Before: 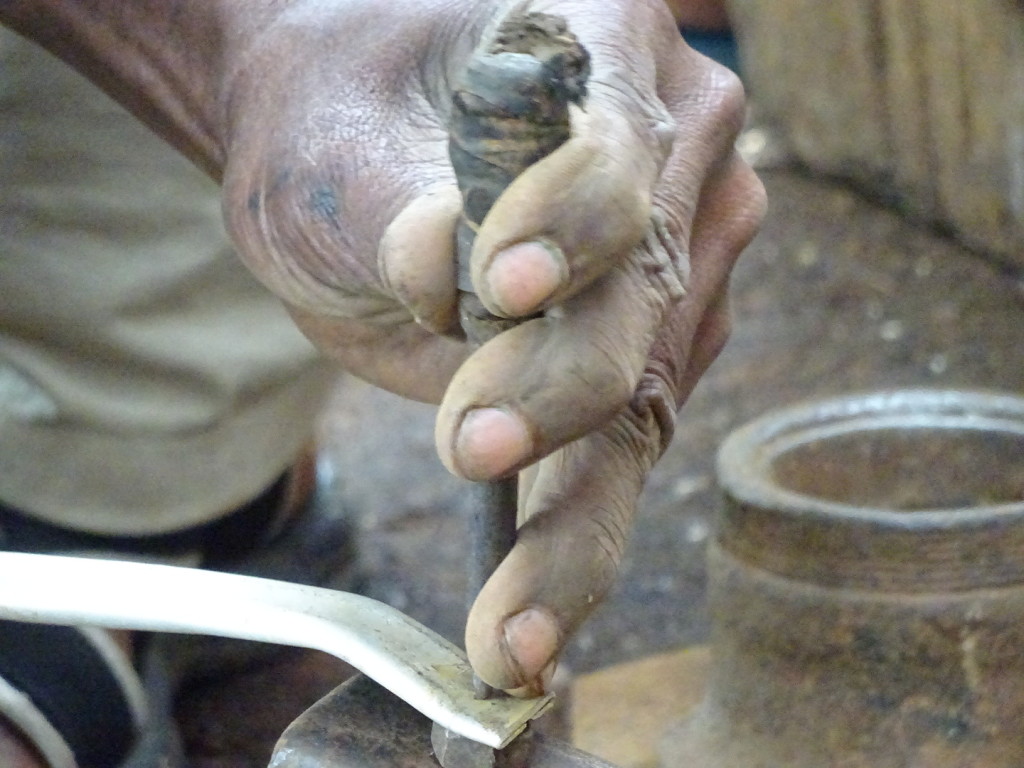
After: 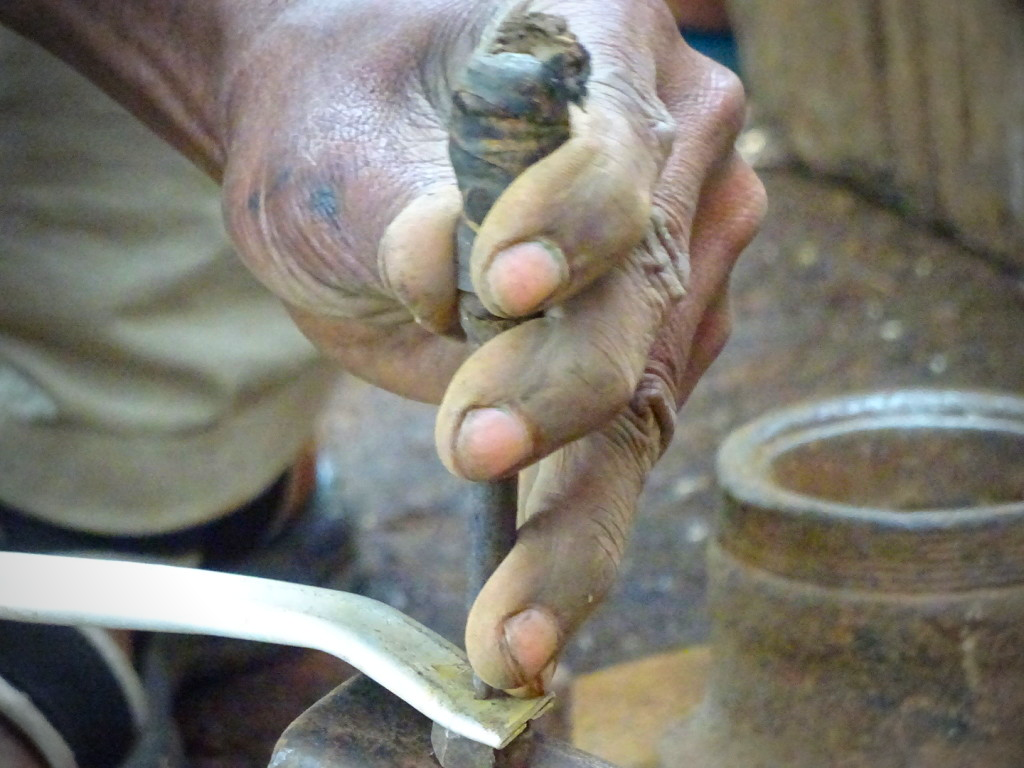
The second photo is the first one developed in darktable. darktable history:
vignetting: fall-off start 75.33%, width/height ratio 1.076
contrast brightness saturation: saturation 0.488
